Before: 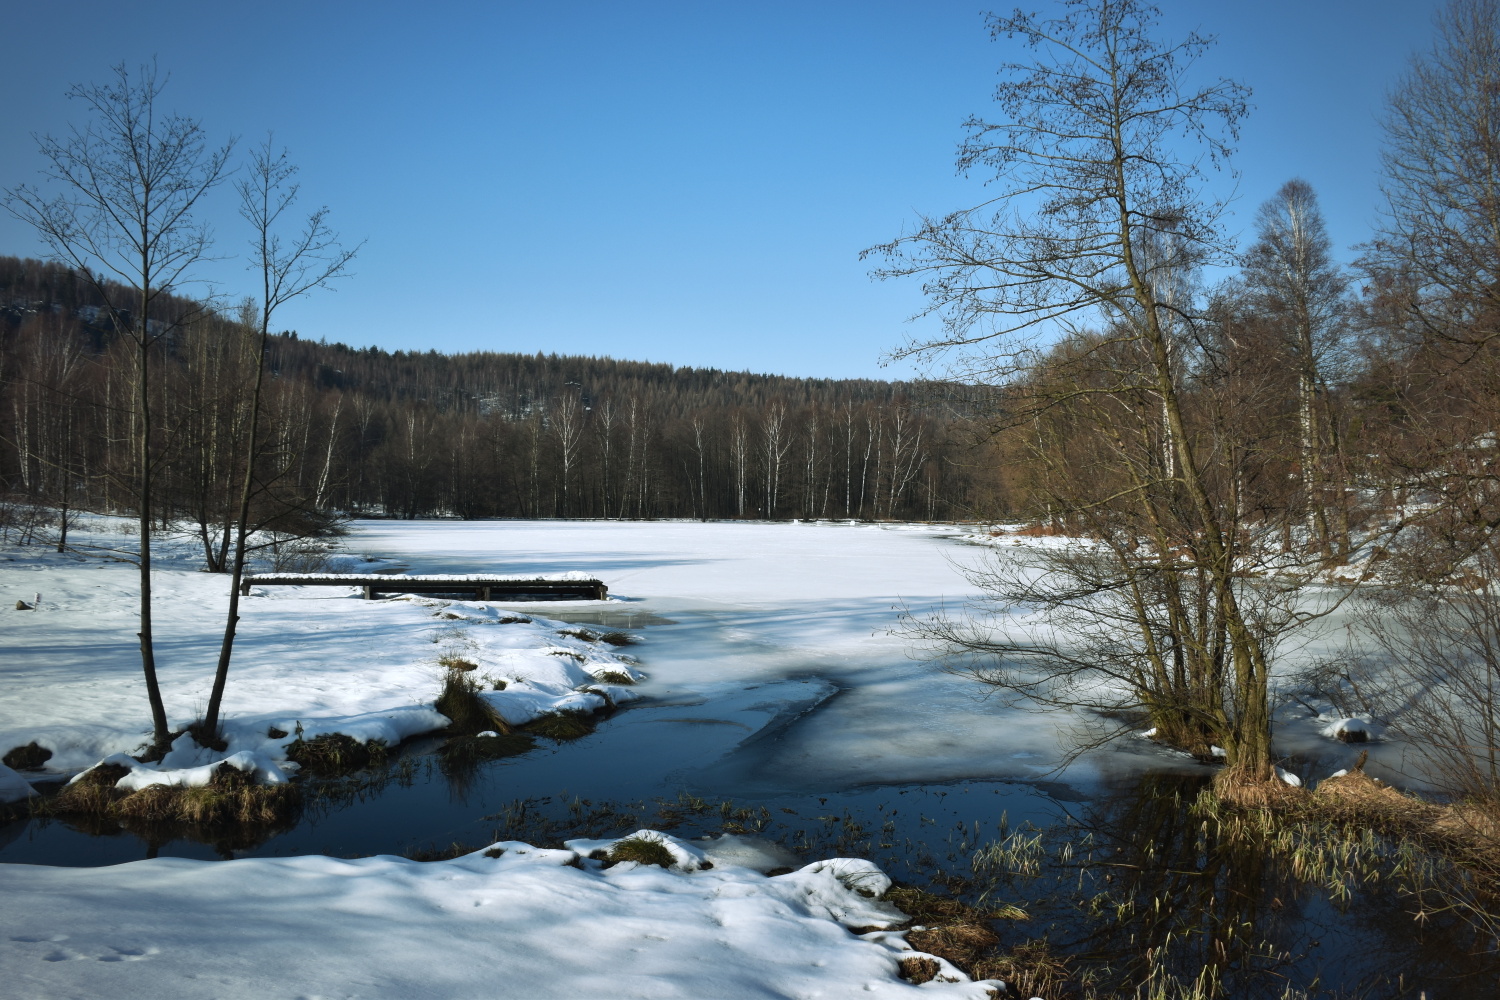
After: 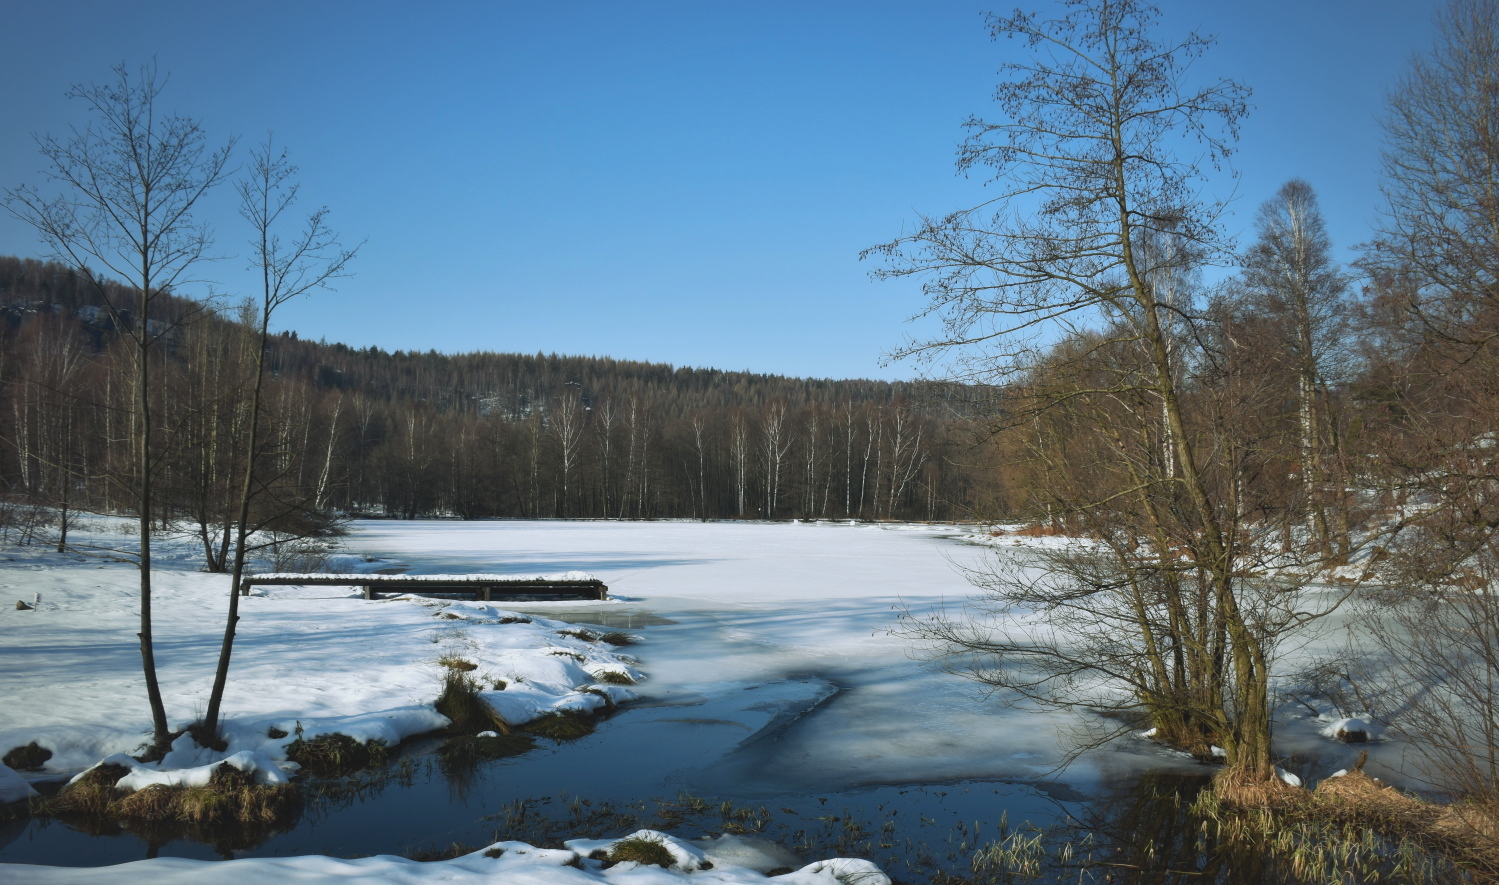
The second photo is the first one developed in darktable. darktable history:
contrast brightness saturation: contrast -0.11
shadows and highlights: shadows 25, highlights -25
crop and rotate: top 0%, bottom 11.49%
